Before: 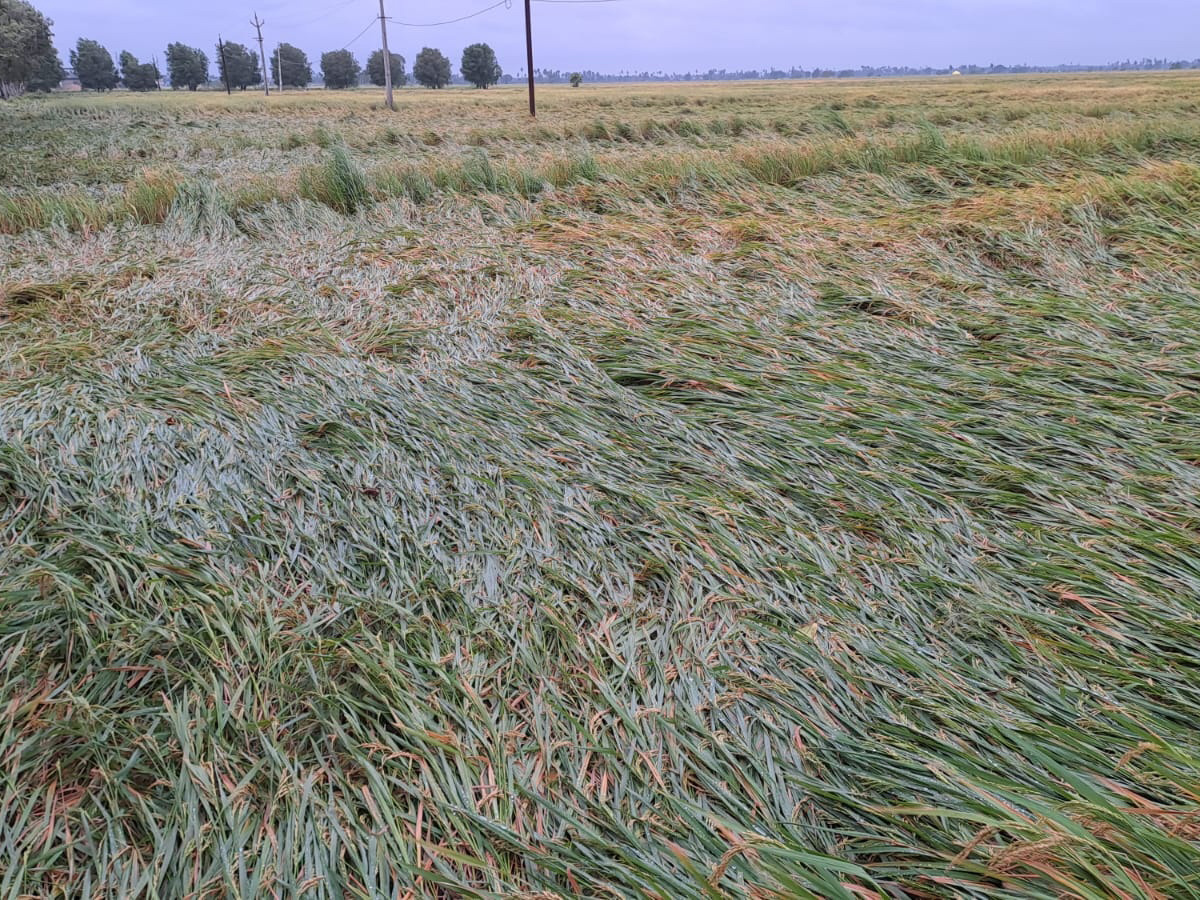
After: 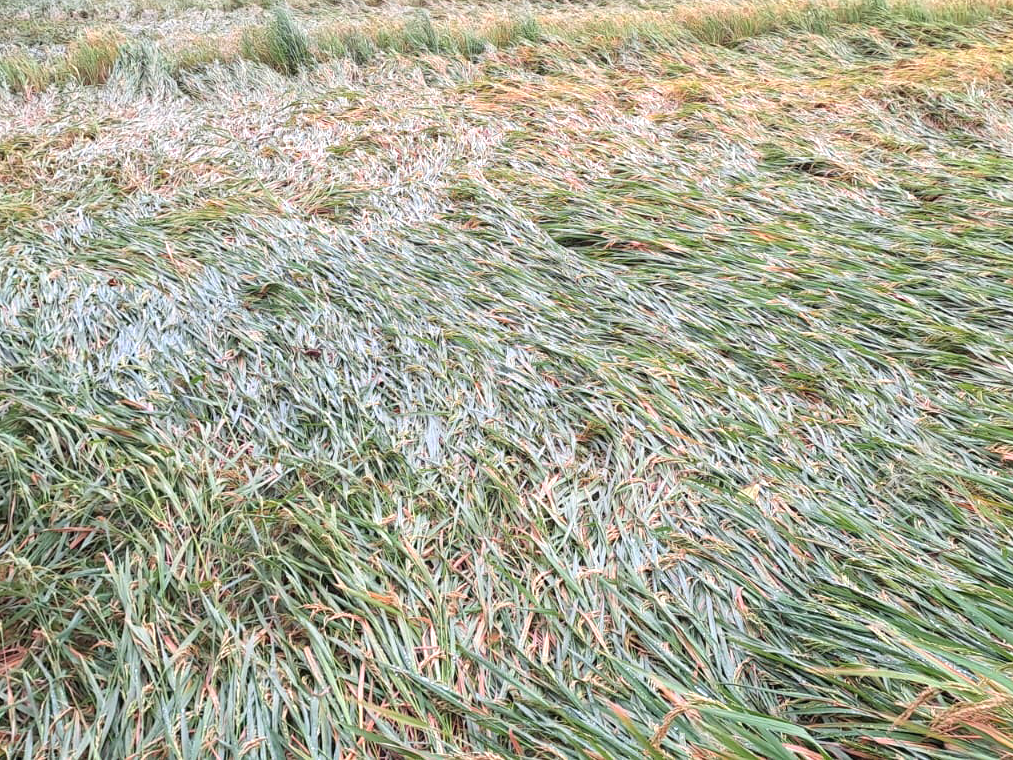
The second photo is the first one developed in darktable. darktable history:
exposure: black level correction 0, exposure 1 EV, compensate exposure bias true, compensate highlight preservation false
crop and rotate: left 4.842%, top 15.51%, right 10.668%
